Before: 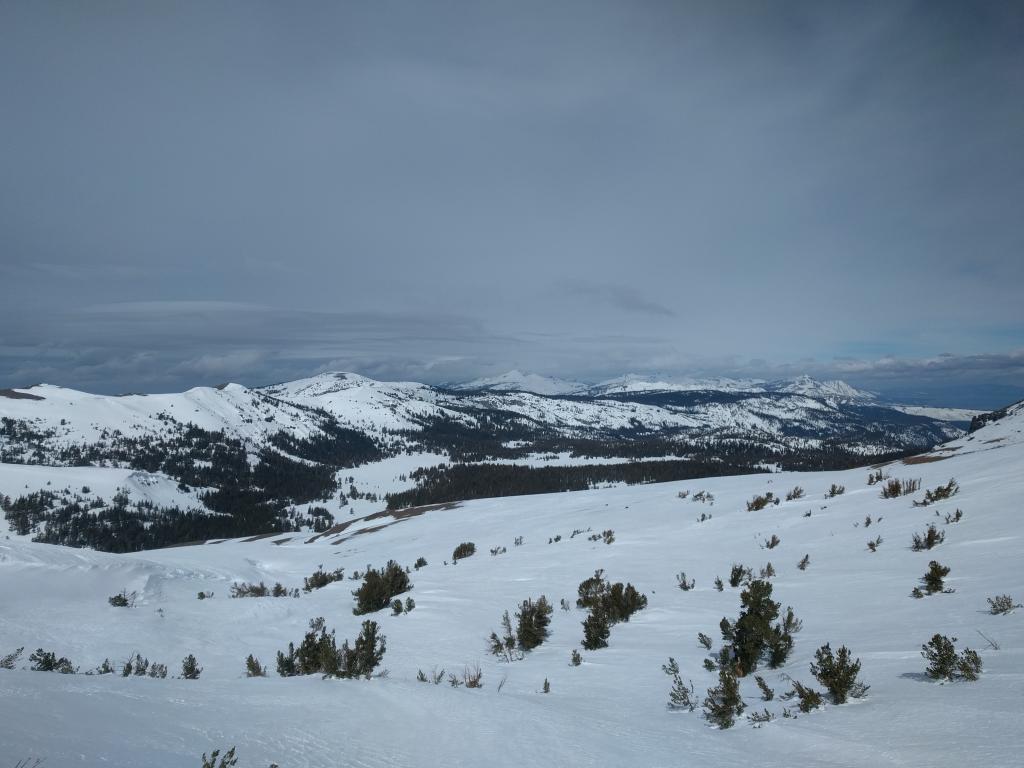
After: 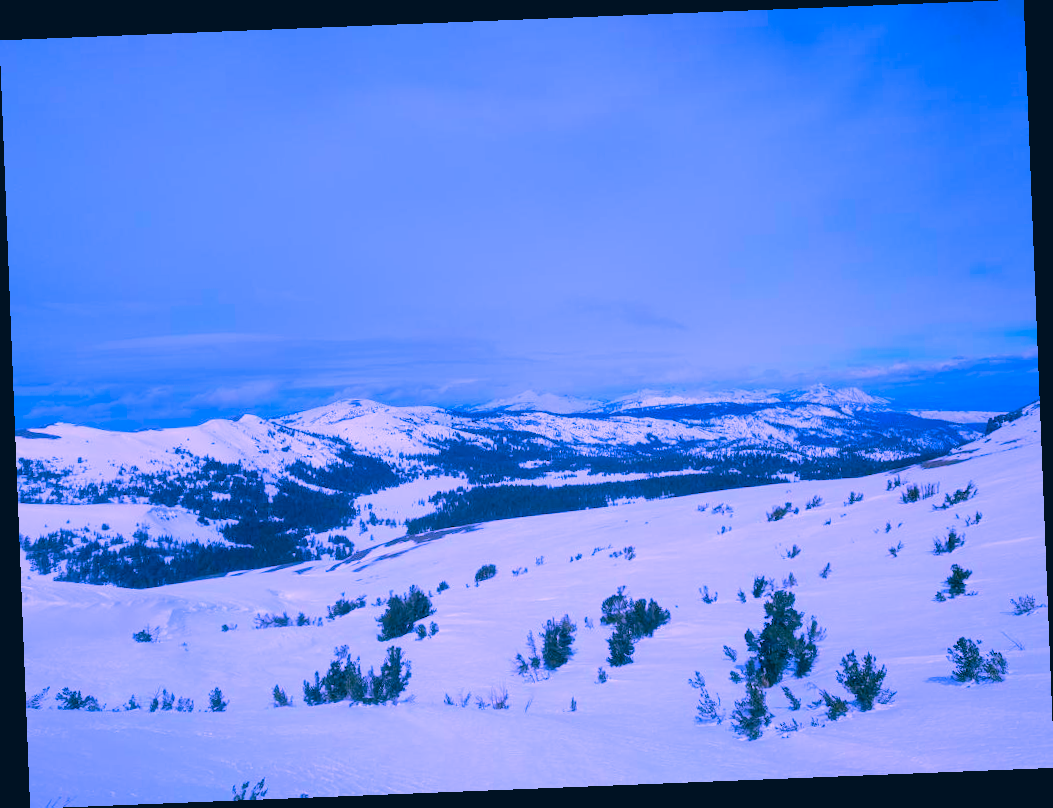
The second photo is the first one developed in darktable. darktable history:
rotate and perspective: rotation -2.29°, automatic cropping off
contrast brightness saturation: brightness 0.15
color correction: highlights a* 17.03, highlights b* 0.205, shadows a* -15.38, shadows b* -14.56, saturation 1.5
white balance: red 0.98, blue 1.61
